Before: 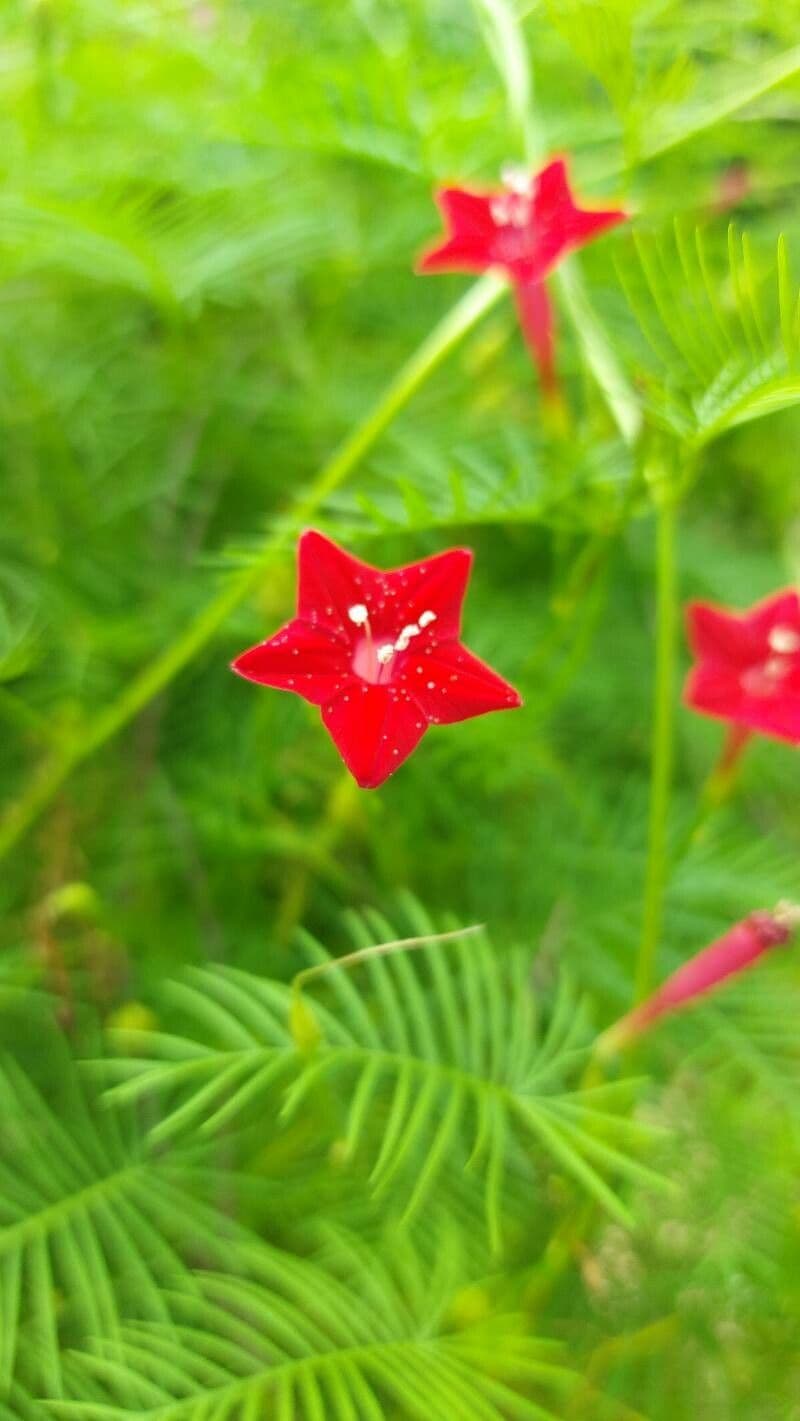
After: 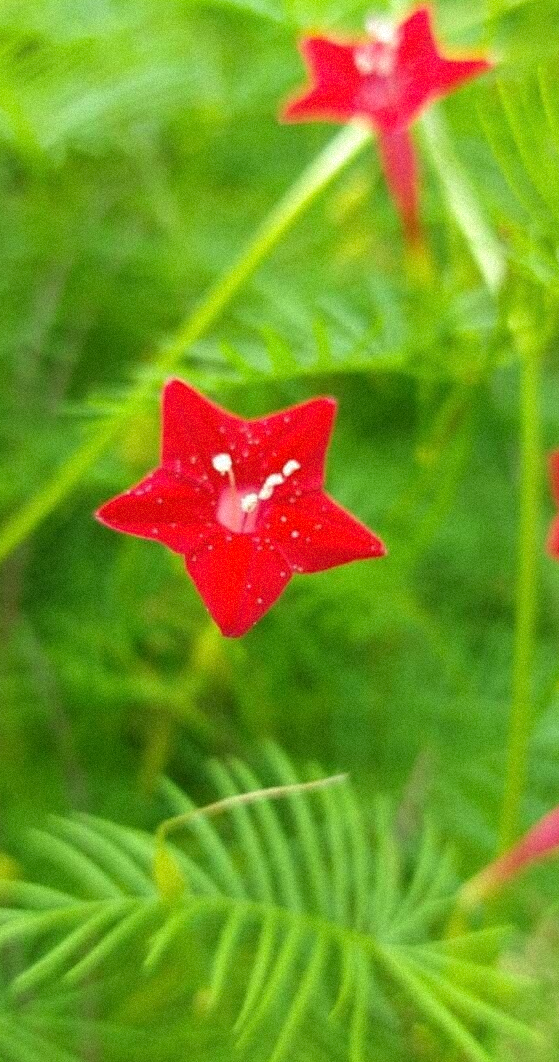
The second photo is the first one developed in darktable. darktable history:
grain: mid-tones bias 0%
tone equalizer: on, module defaults
crop and rotate: left 17.046%, top 10.659%, right 12.989%, bottom 14.553%
